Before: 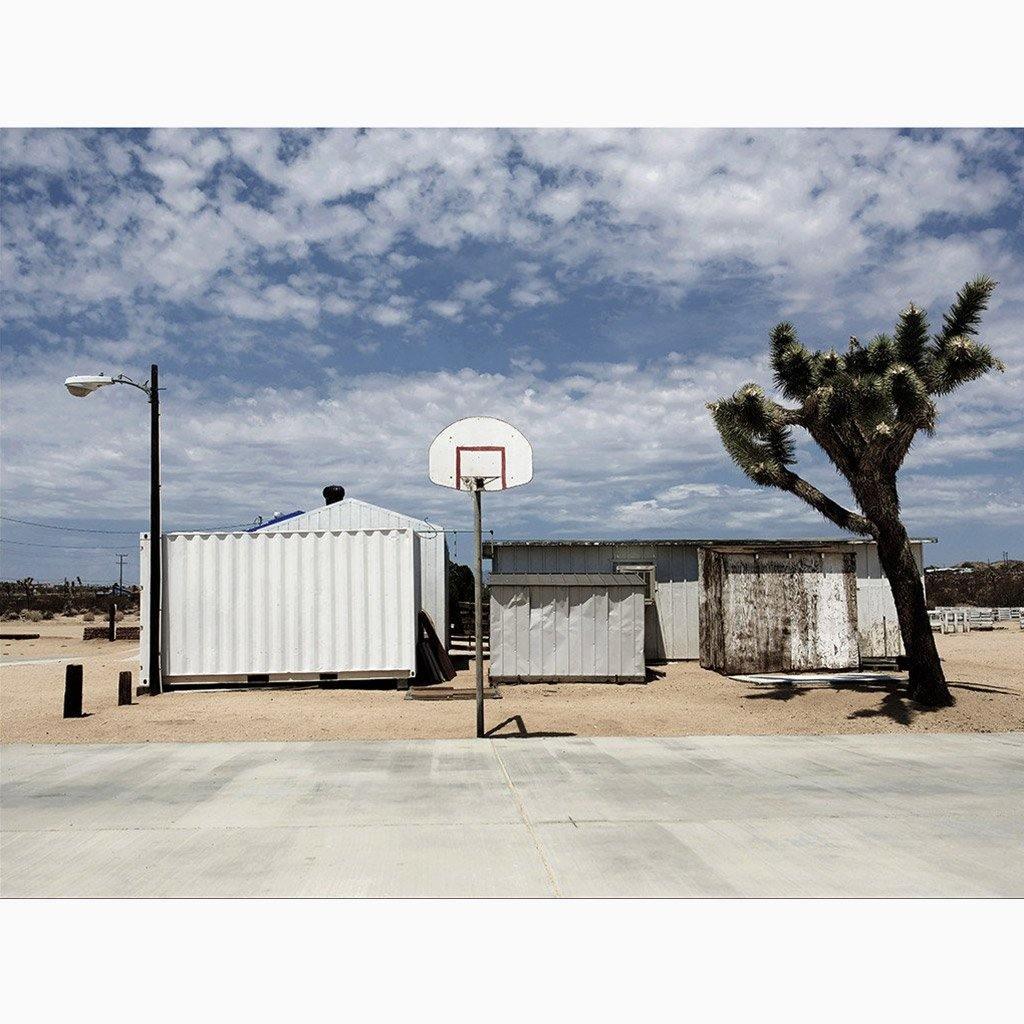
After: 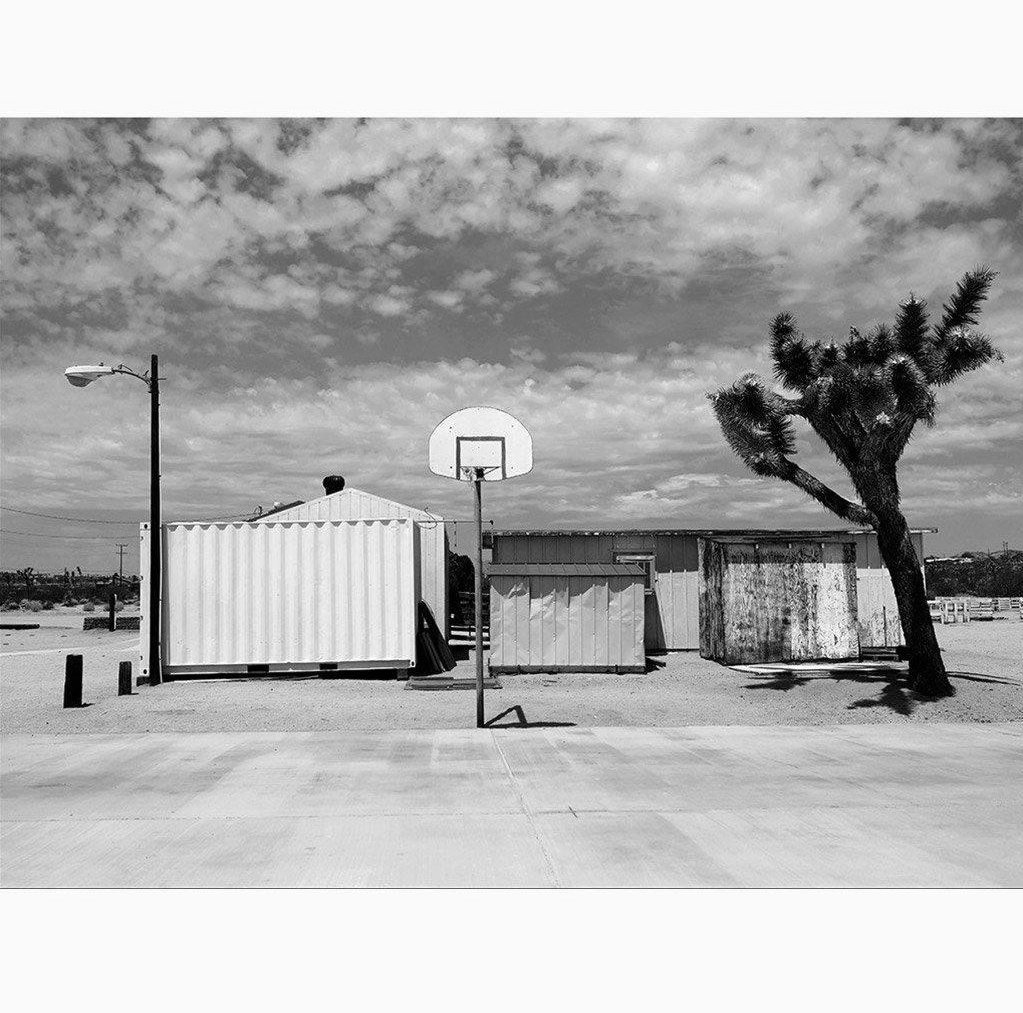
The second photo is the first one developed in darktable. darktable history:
crop: top 1.049%, right 0.001%
monochrome: on, module defaults
